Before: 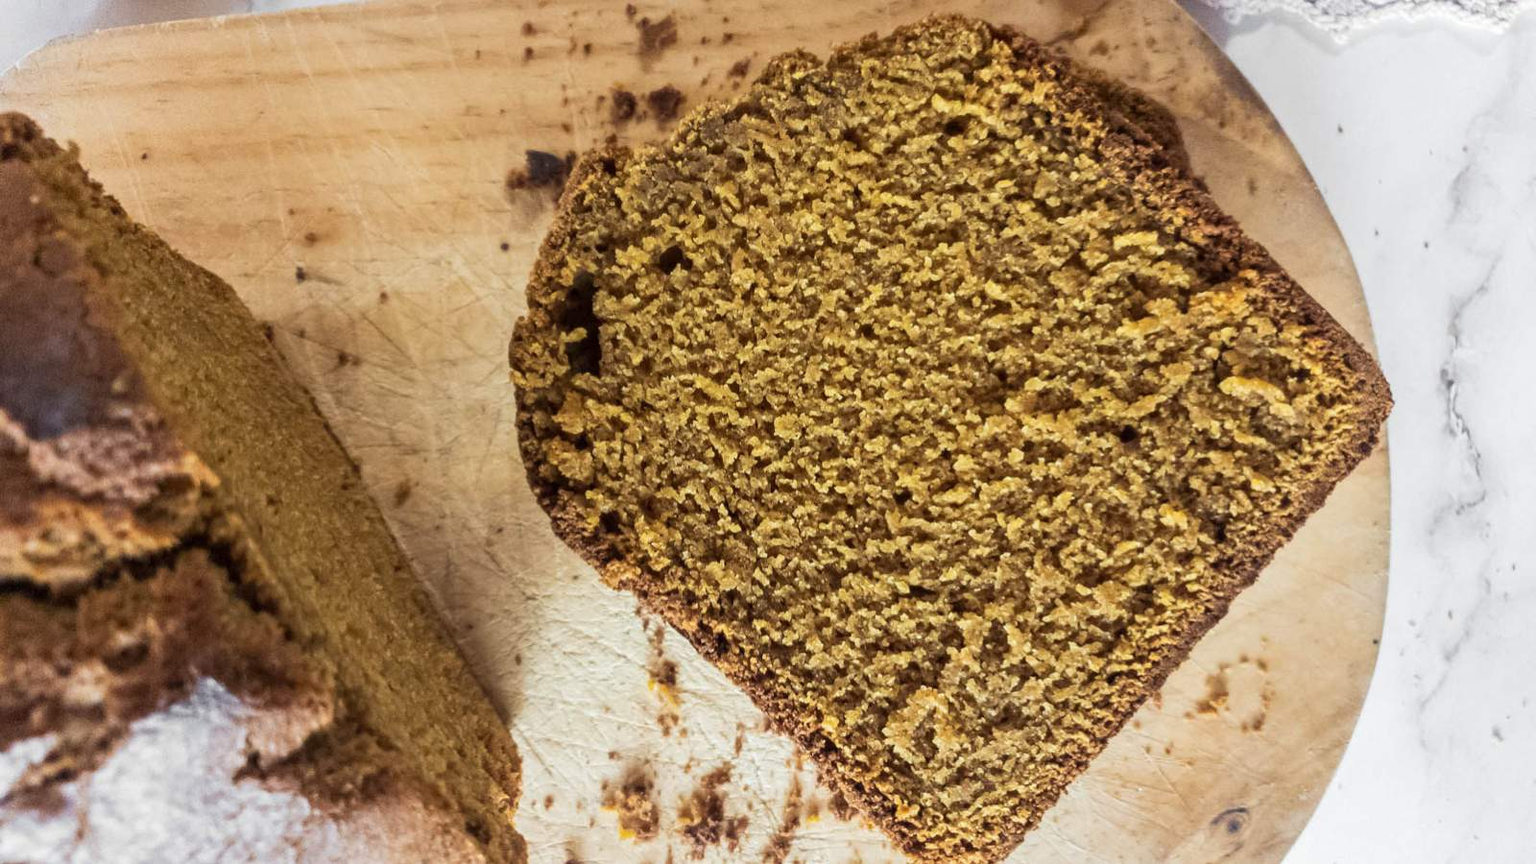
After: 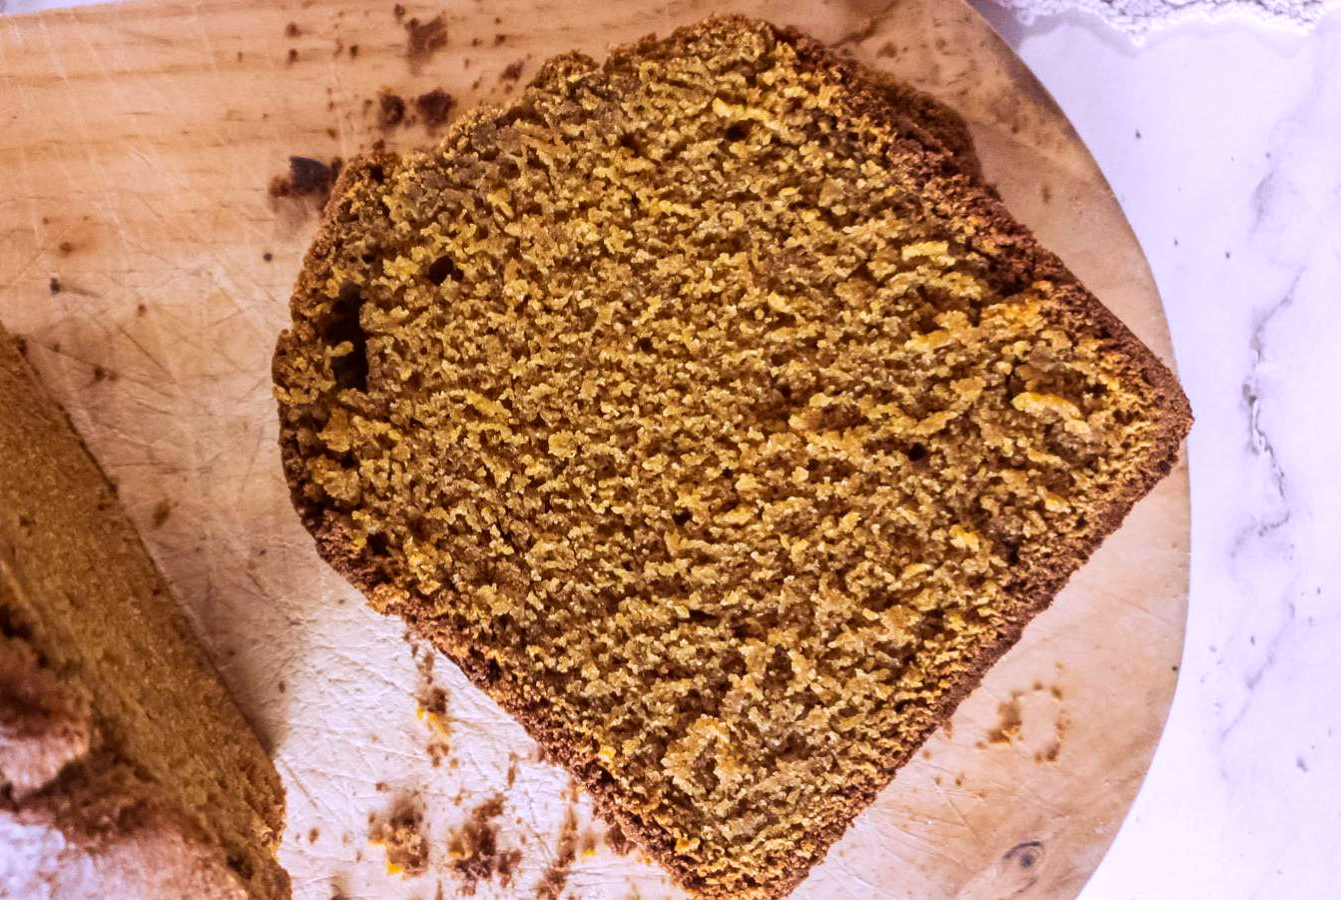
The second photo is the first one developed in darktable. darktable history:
crop: left 16.145%
white balance: red 1.042, blue 1.17
rgb levels: mode RGB, independent channels, levels [[0, 0.5, 1], [0, 0.521, 1], [0, 0.536, 1]]
